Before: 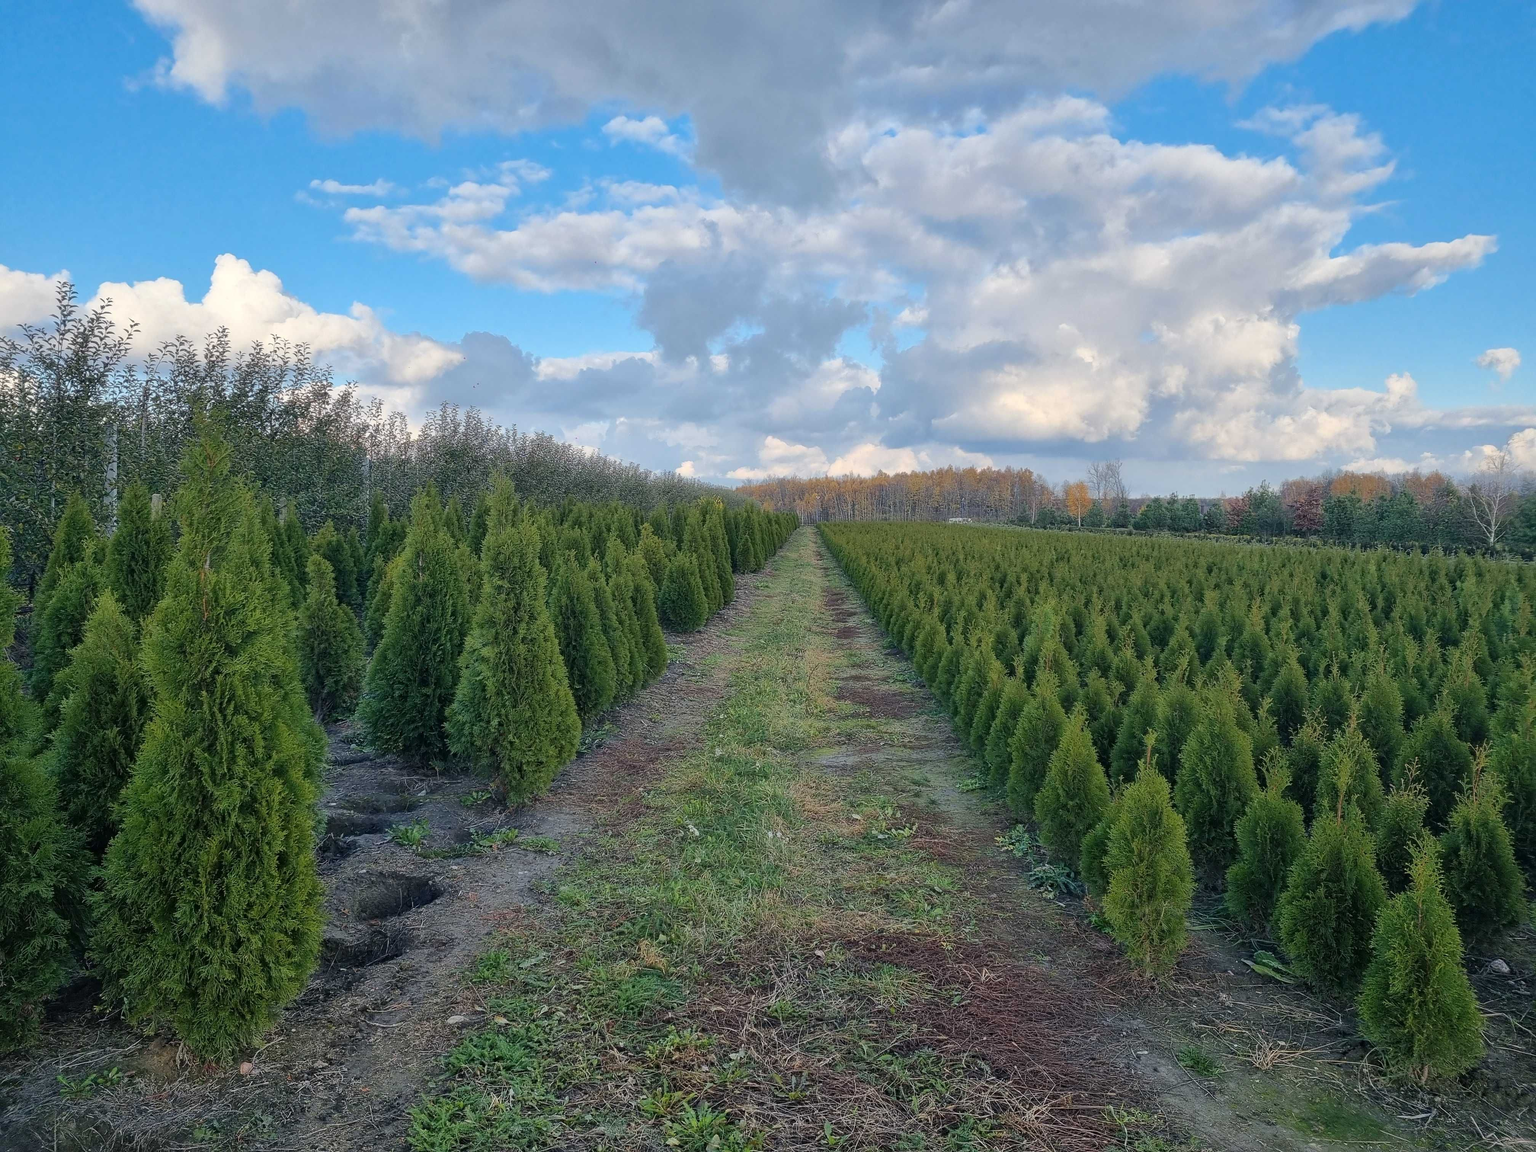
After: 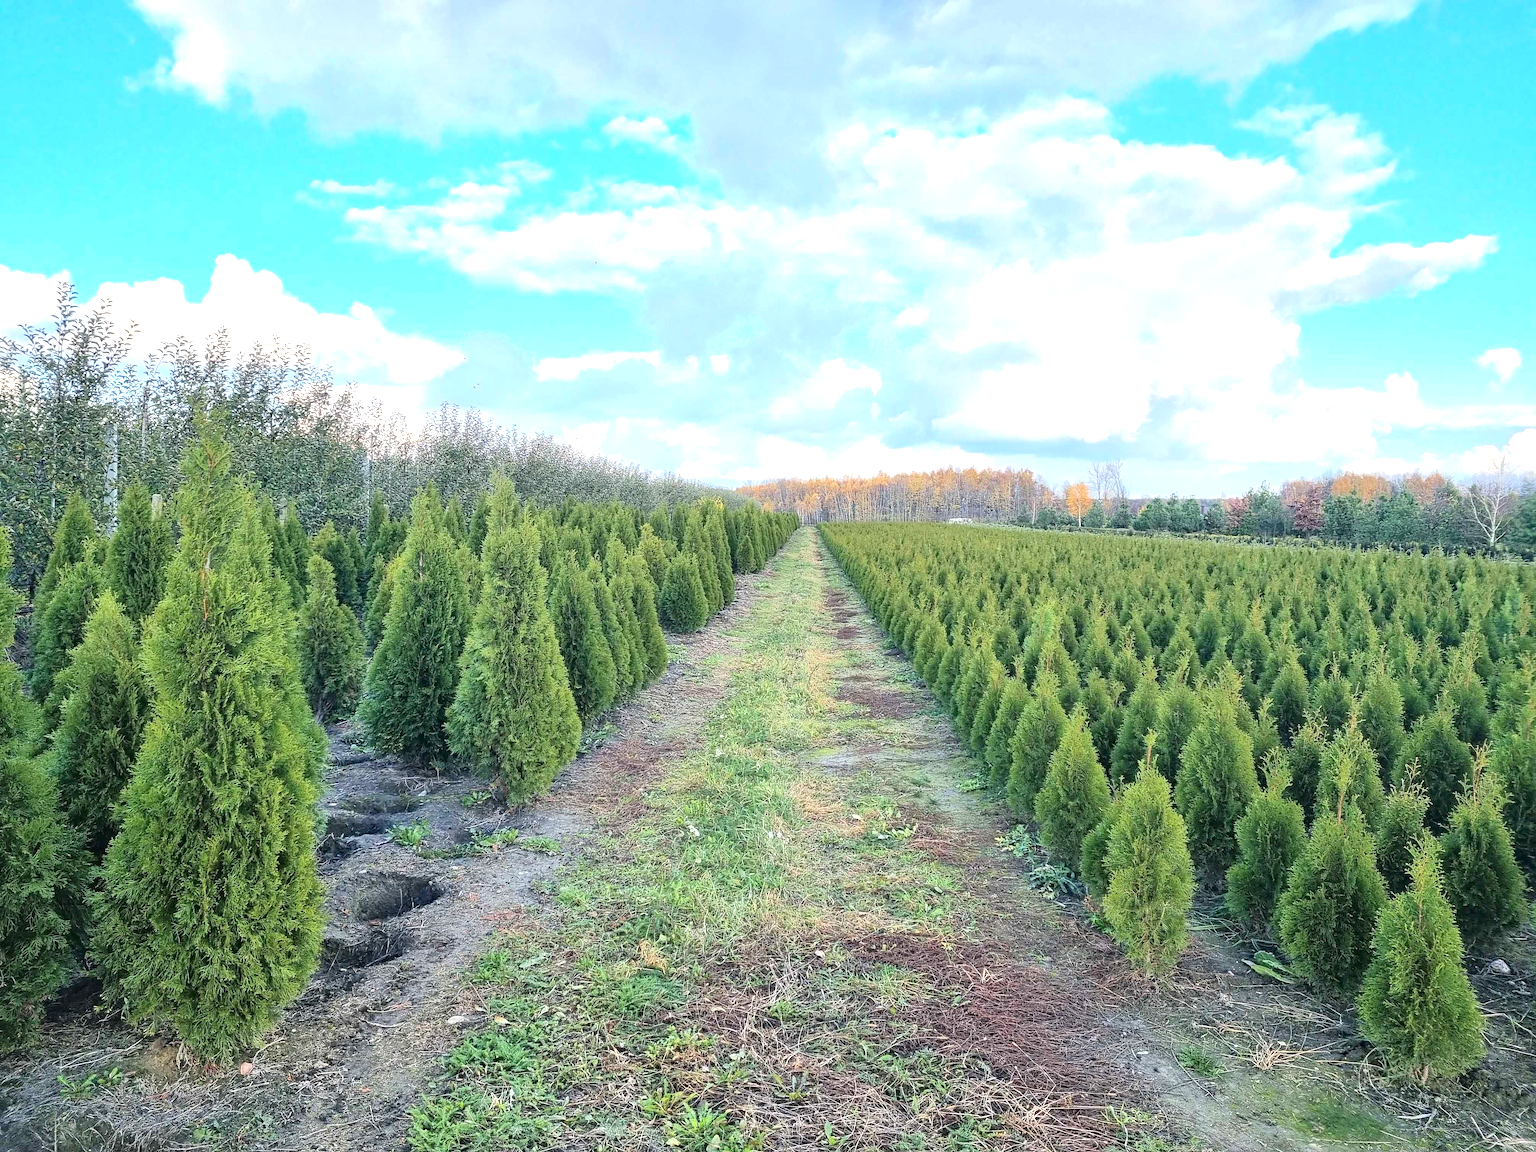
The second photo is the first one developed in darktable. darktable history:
tone curve: curves: ch0 [(0, 0) (0.003, 0.019) (0.011, 0.019) (0.025, 0.026) (0.044, 0.043) (0.069, 0.066) (0.1, 0.095) (0.136, 0.133) (0.177, 0.181) (0.224, 0.233) (0.277, 0.302) (0.335, 0.375) (0.399, 0.452) (0.468, 0.532) (0.543, 0.609) (0.623, 0.695) (0.709, 0.775) (0.801, 0.865) (0.898, 0.932) (1, 1)], color space Lab, independent channels, preserve colors none
exposure: black level correction 0, exposure 1.287 EV, compensate highlight preservation false
haze removal: adaptive false
levels: mode automatic, levels [0.055, 0.477, 0.9]
